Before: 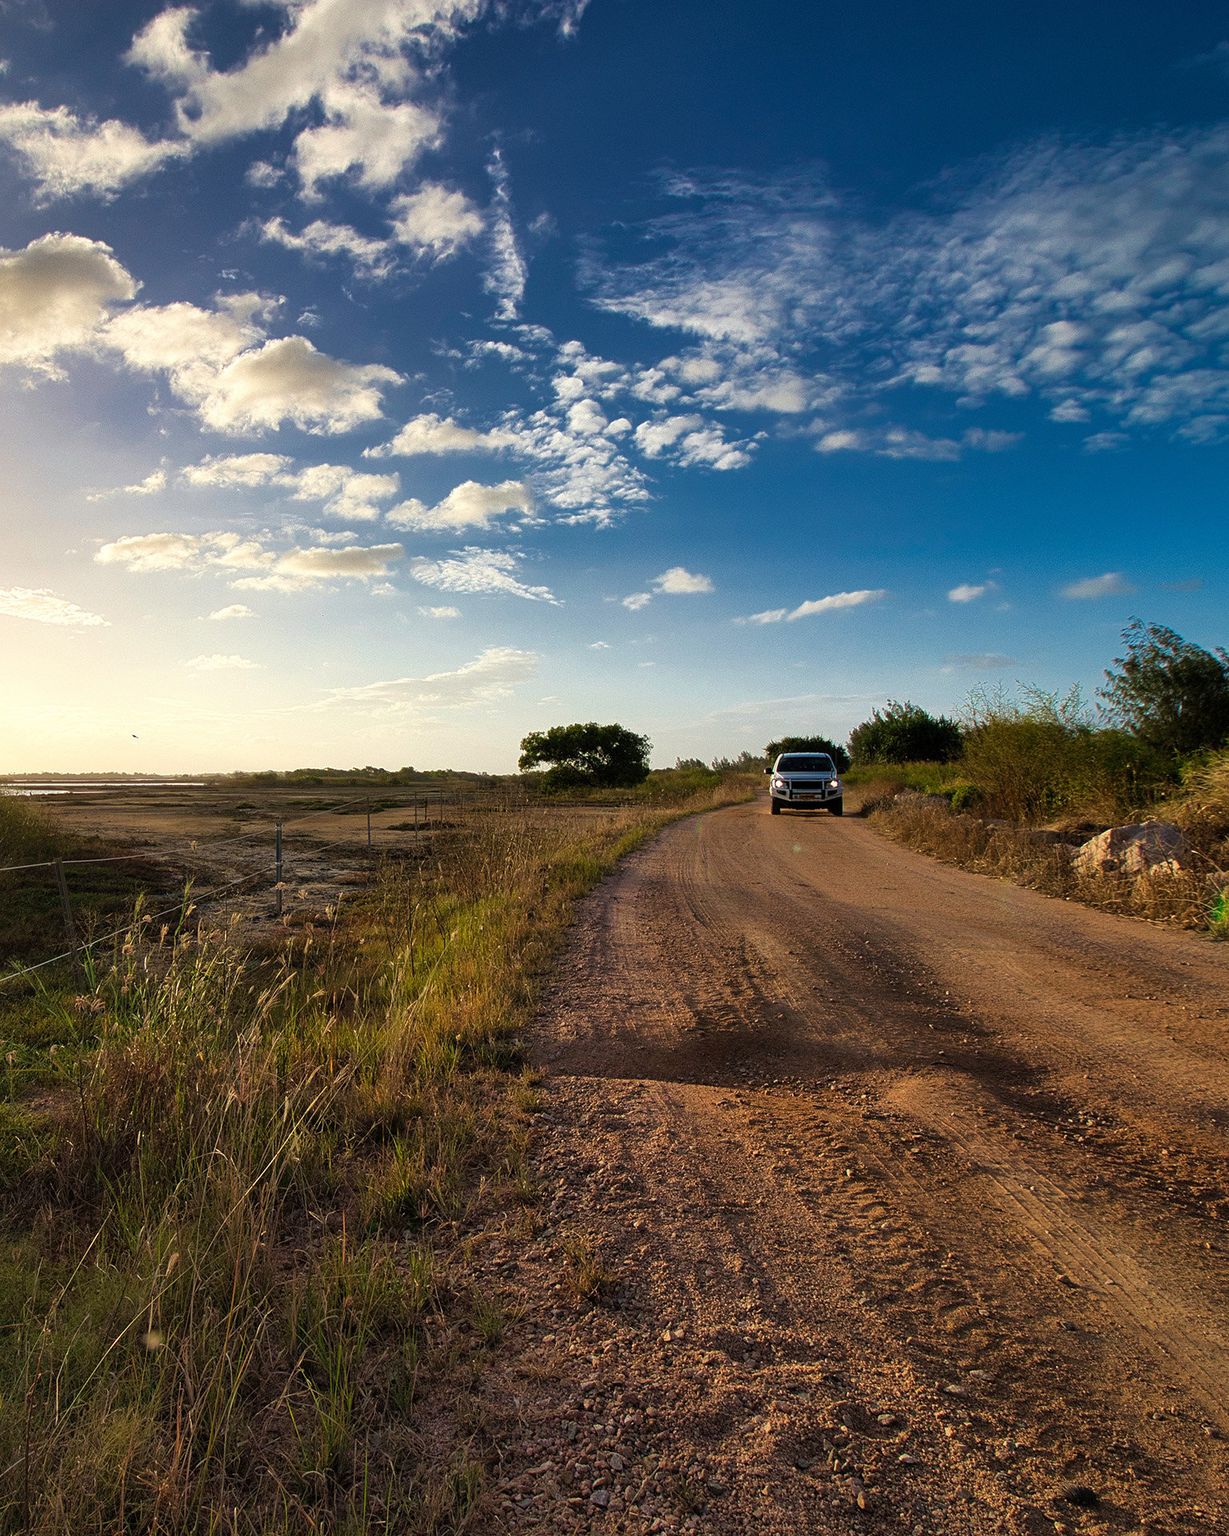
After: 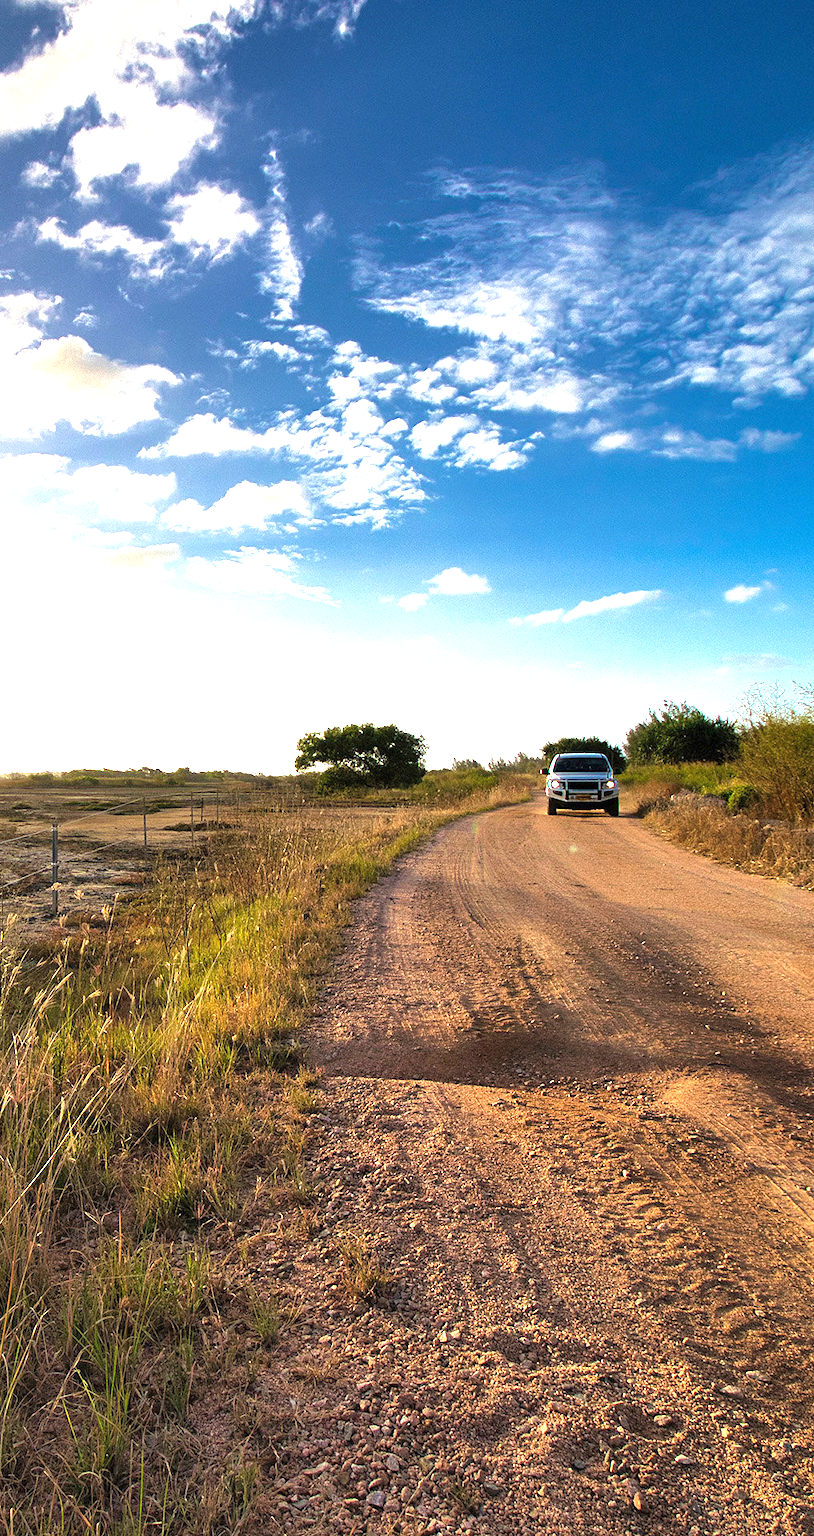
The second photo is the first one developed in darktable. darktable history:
exposure: black level correction 0, exposure 1.44 EV, compensate exposure bias true, compensate highlight preservation false
crop and rotate: left 18.25%, right 15.476%
